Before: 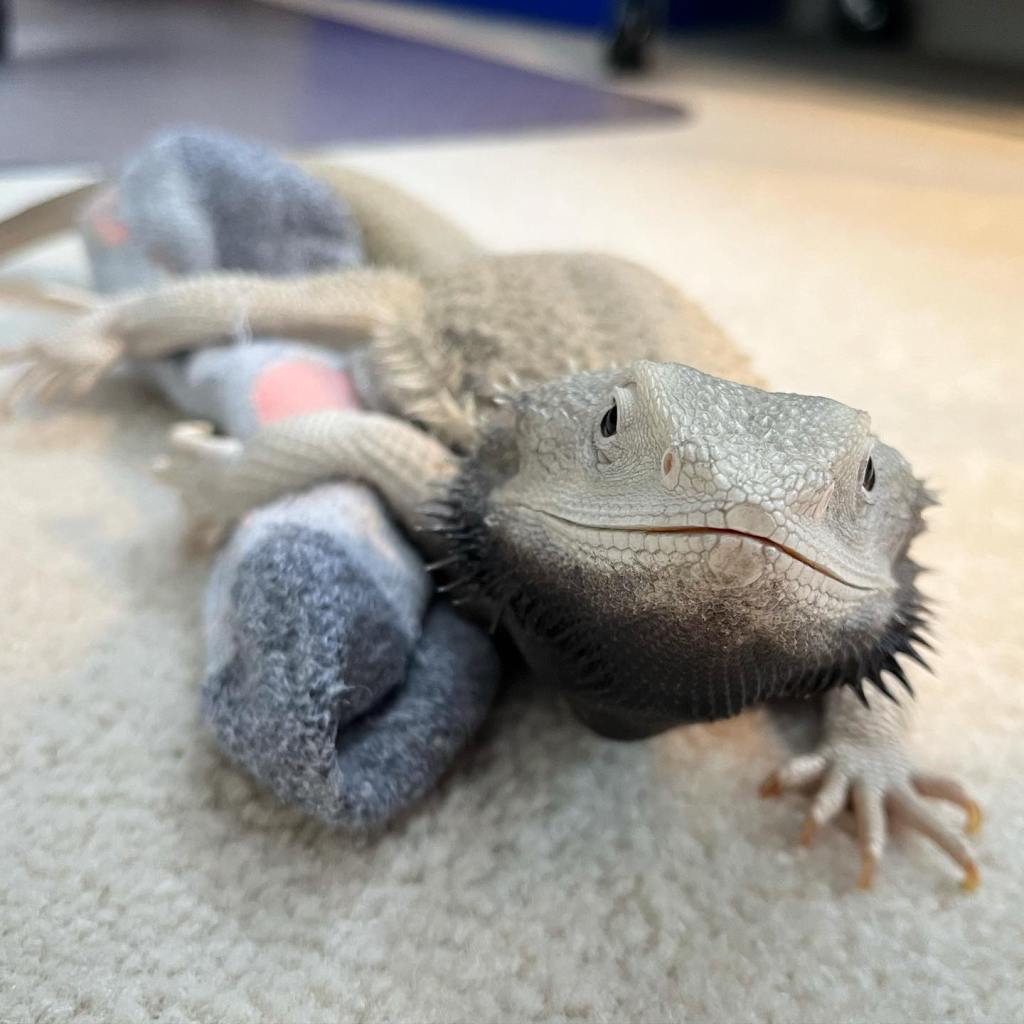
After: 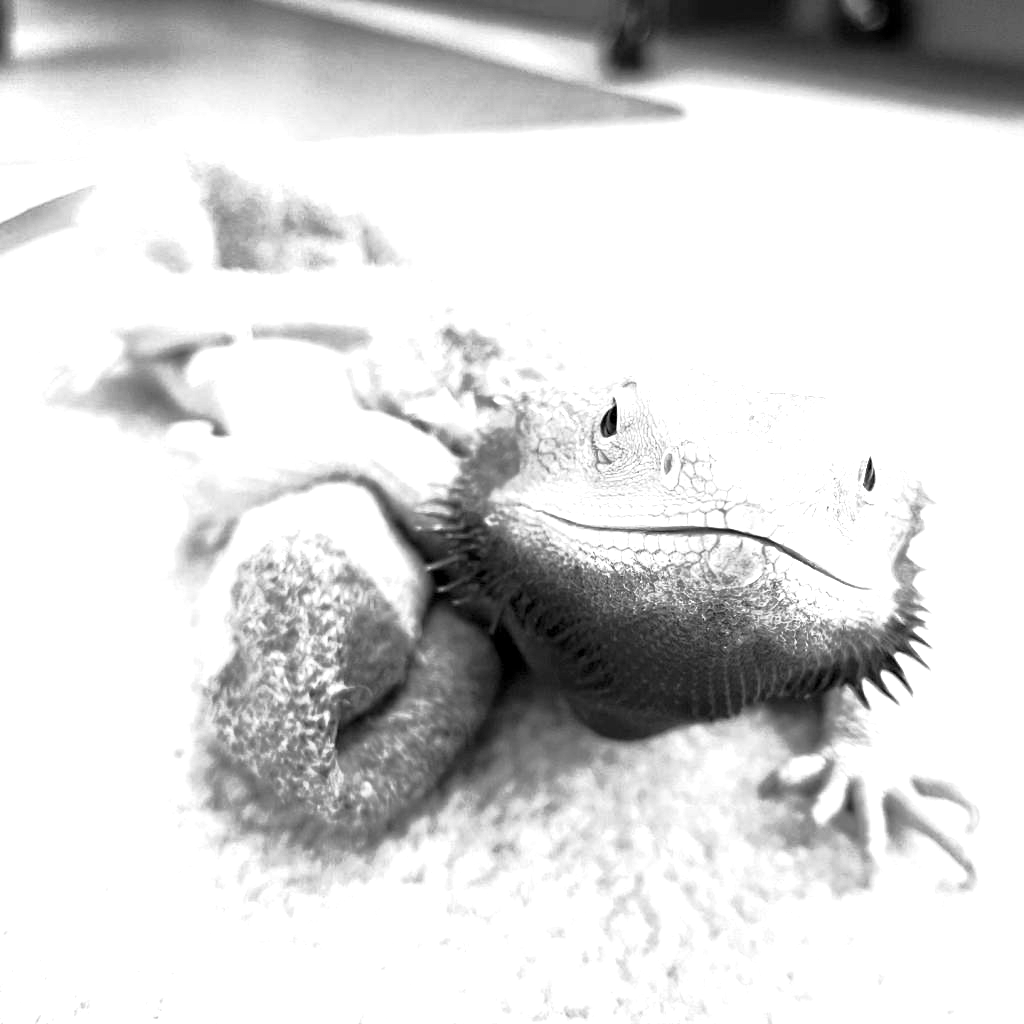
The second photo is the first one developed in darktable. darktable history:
tone curve: curves: ch0 [(0, 0) (0.48, 0.431) (0.7, 0.609) (0.864, 0.854) (1, 1)]
color balance rgb: global vibrance 10%
exposure: black level correction 0.001, exposure 1.719 EV, compensate exposure bias true, compensate highlight preservation false
color calibration: output gray [0.22, 0.42, 0.37, 0], gray › normalize channels true, illuminant same as pipeline (D50), adaptation XYZ, x 0.346, y 0.359, gamut compression 0
